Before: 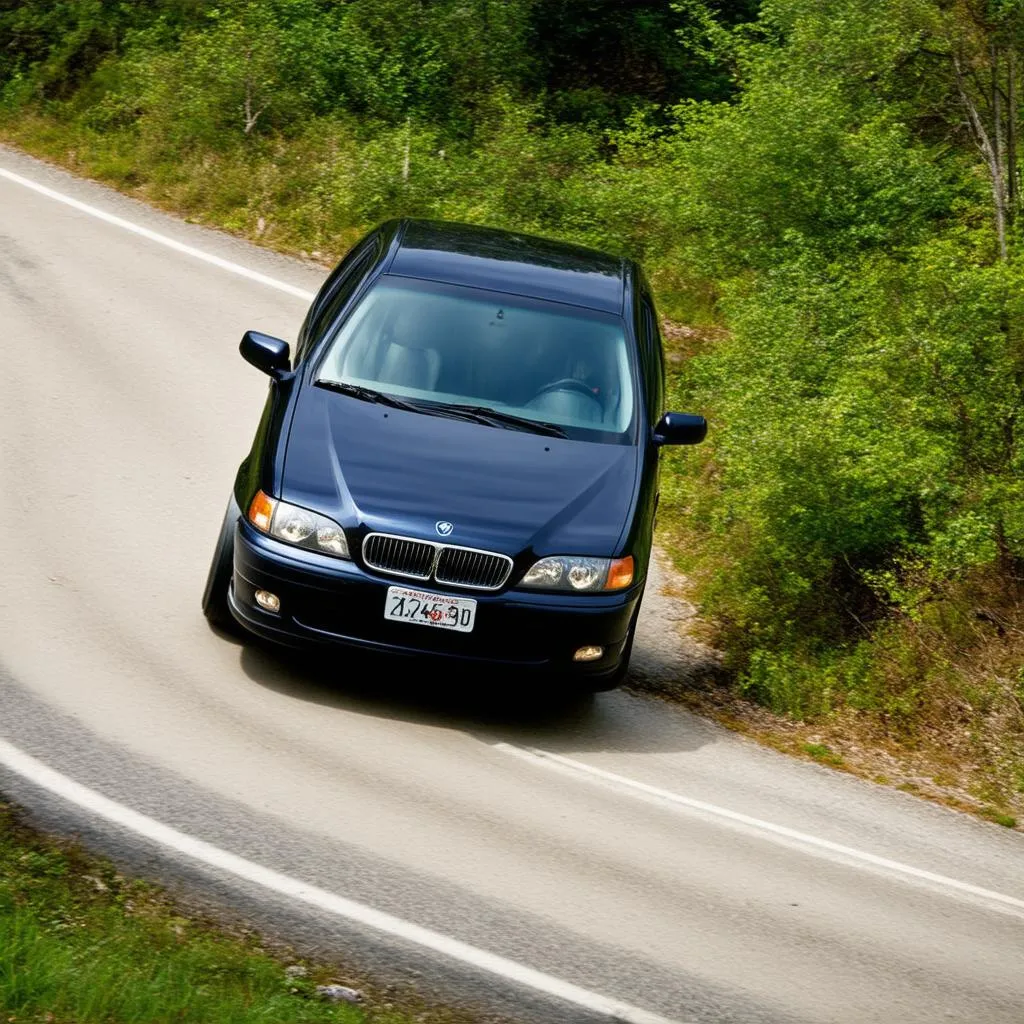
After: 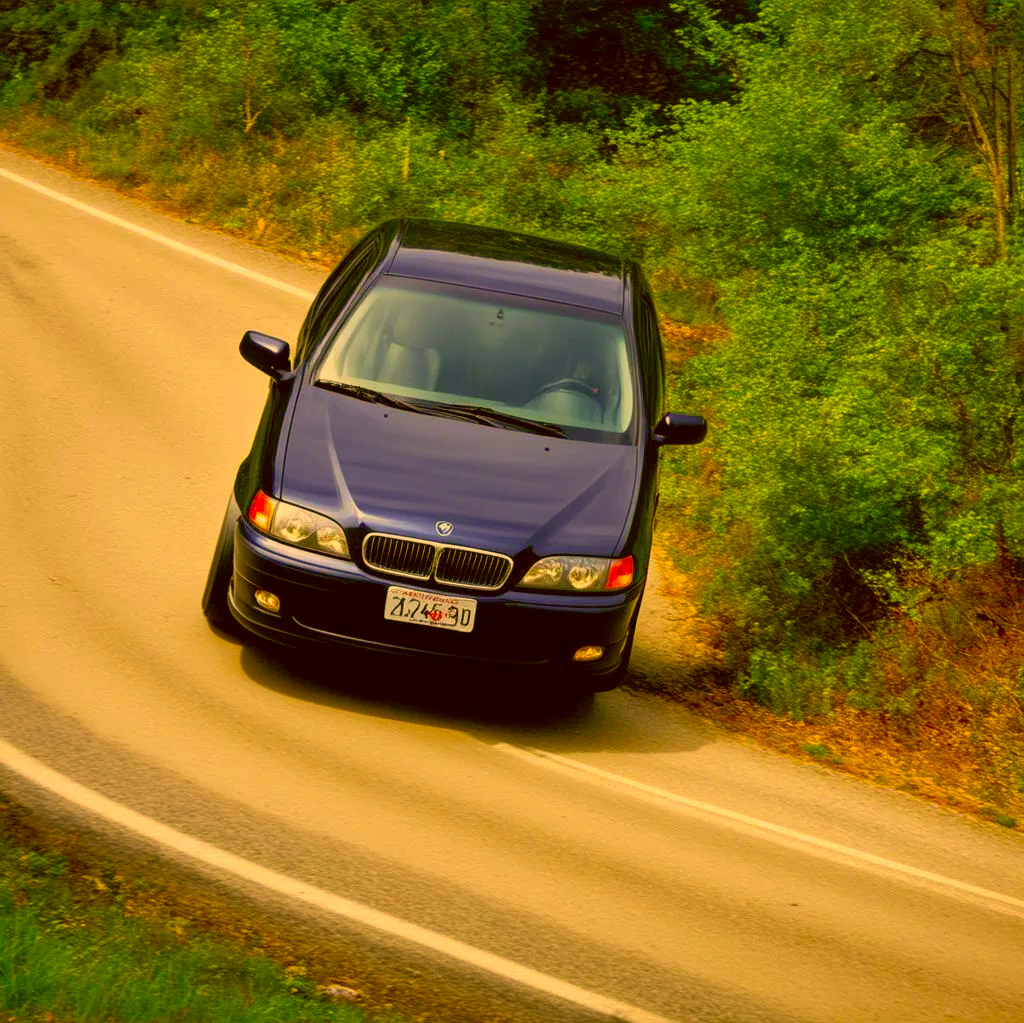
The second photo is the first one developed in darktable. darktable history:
exposure: exposure -0.115 EV, compensate exposure bias true, compensate highlight preservation false
color correction: highlights a* 10.58, highlights b* 30.12, shadows a* 2.61, shadows b* 17.99, saturation 1.73
shadows and highlights: on, module defaults
crop: bottom 0.062%
